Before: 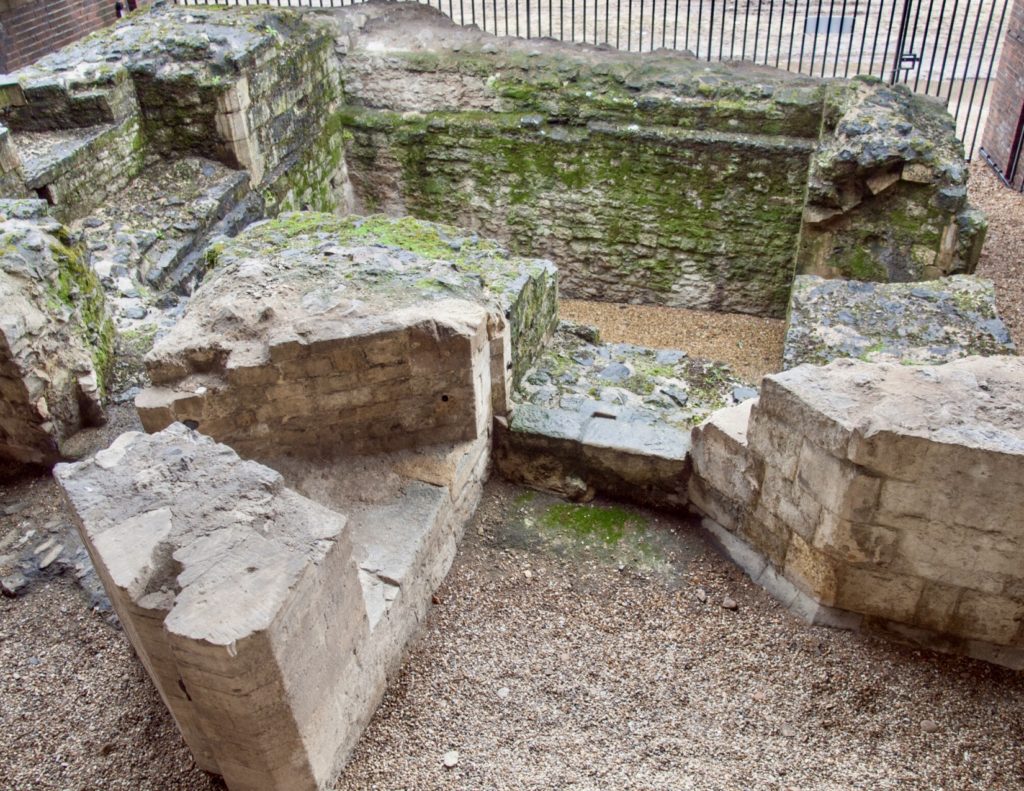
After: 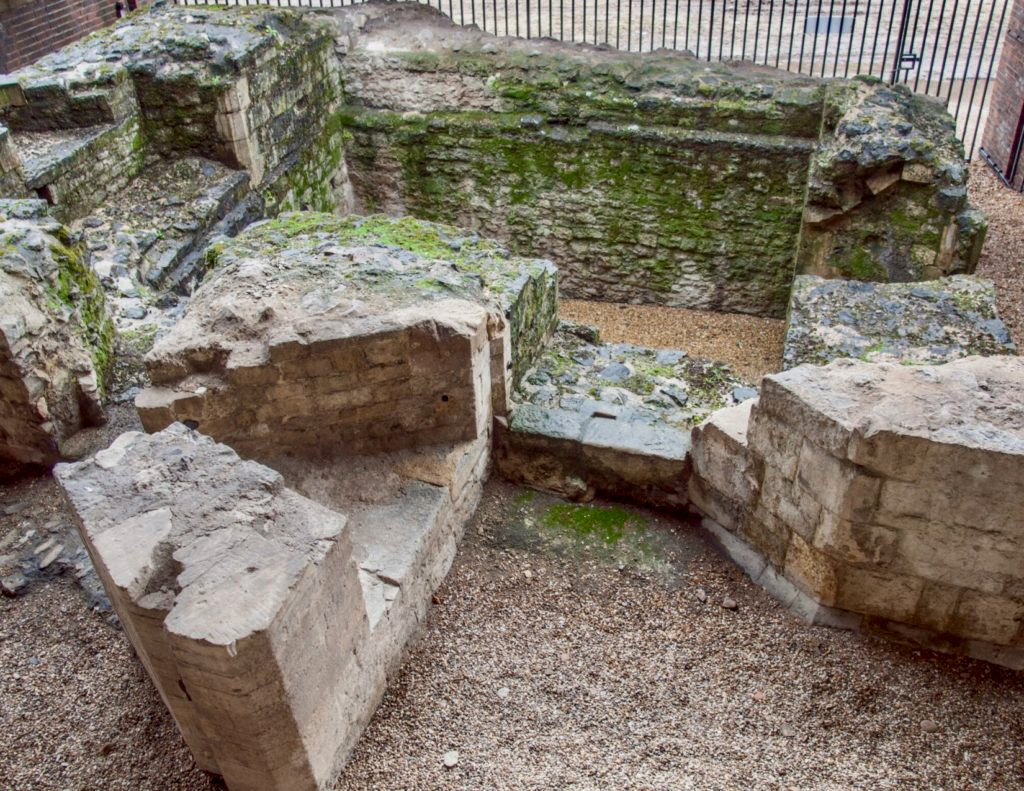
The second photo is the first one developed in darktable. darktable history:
tone equalizer: -8 EV 0.289 EV, -7 EV 0.379 EV, -6 EV 0.438 EV, -5 EV 0.231 EV, -3 EV -0.264 EV, -2 EV -0.423 EV, -1 EV -0.409 EV, +0 EV -0.241 EV
local contrast: on, module defaults
